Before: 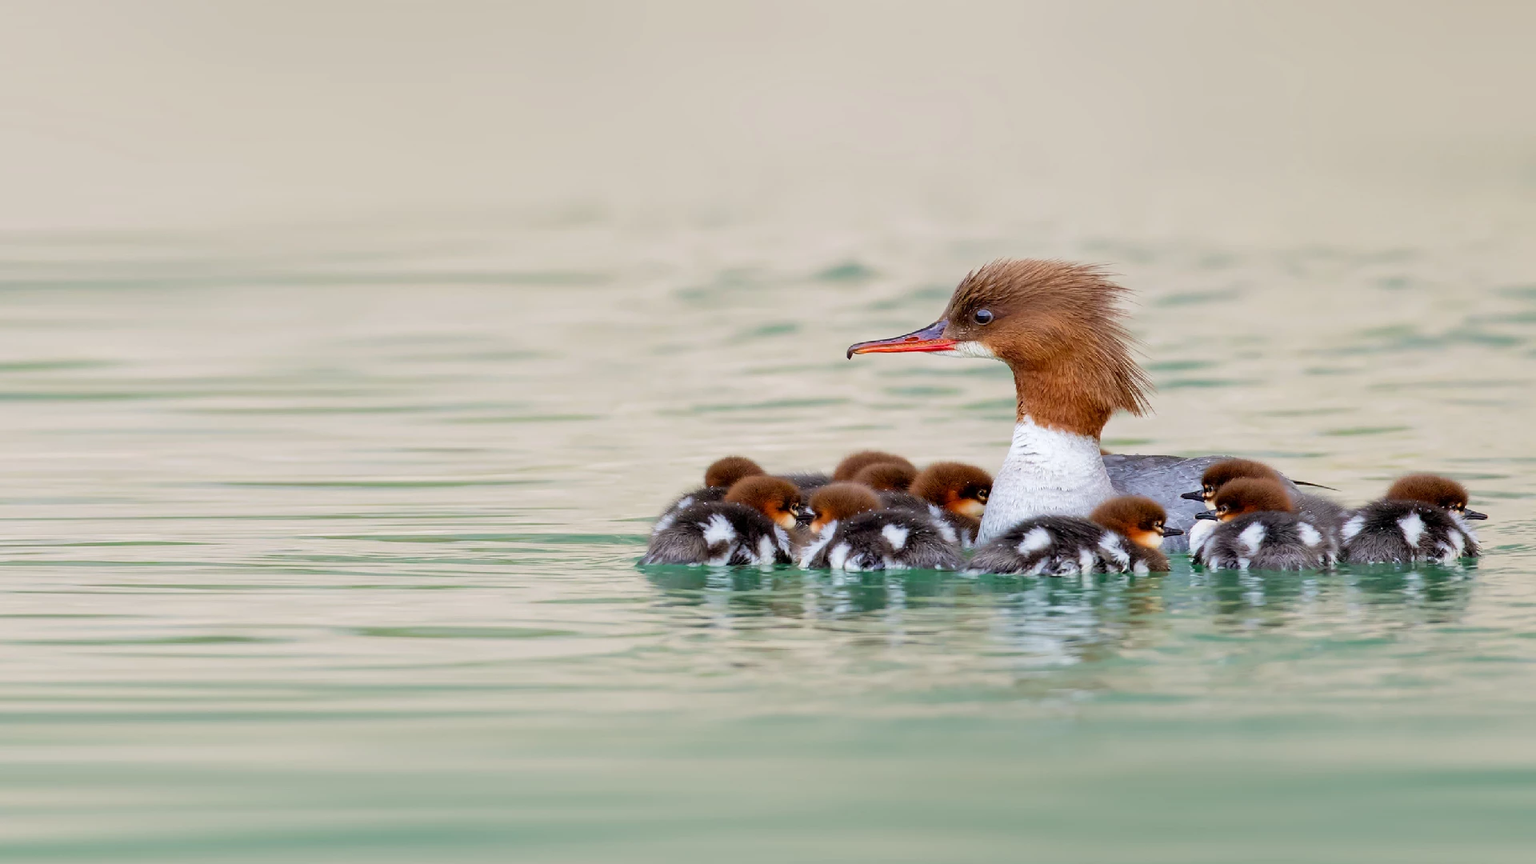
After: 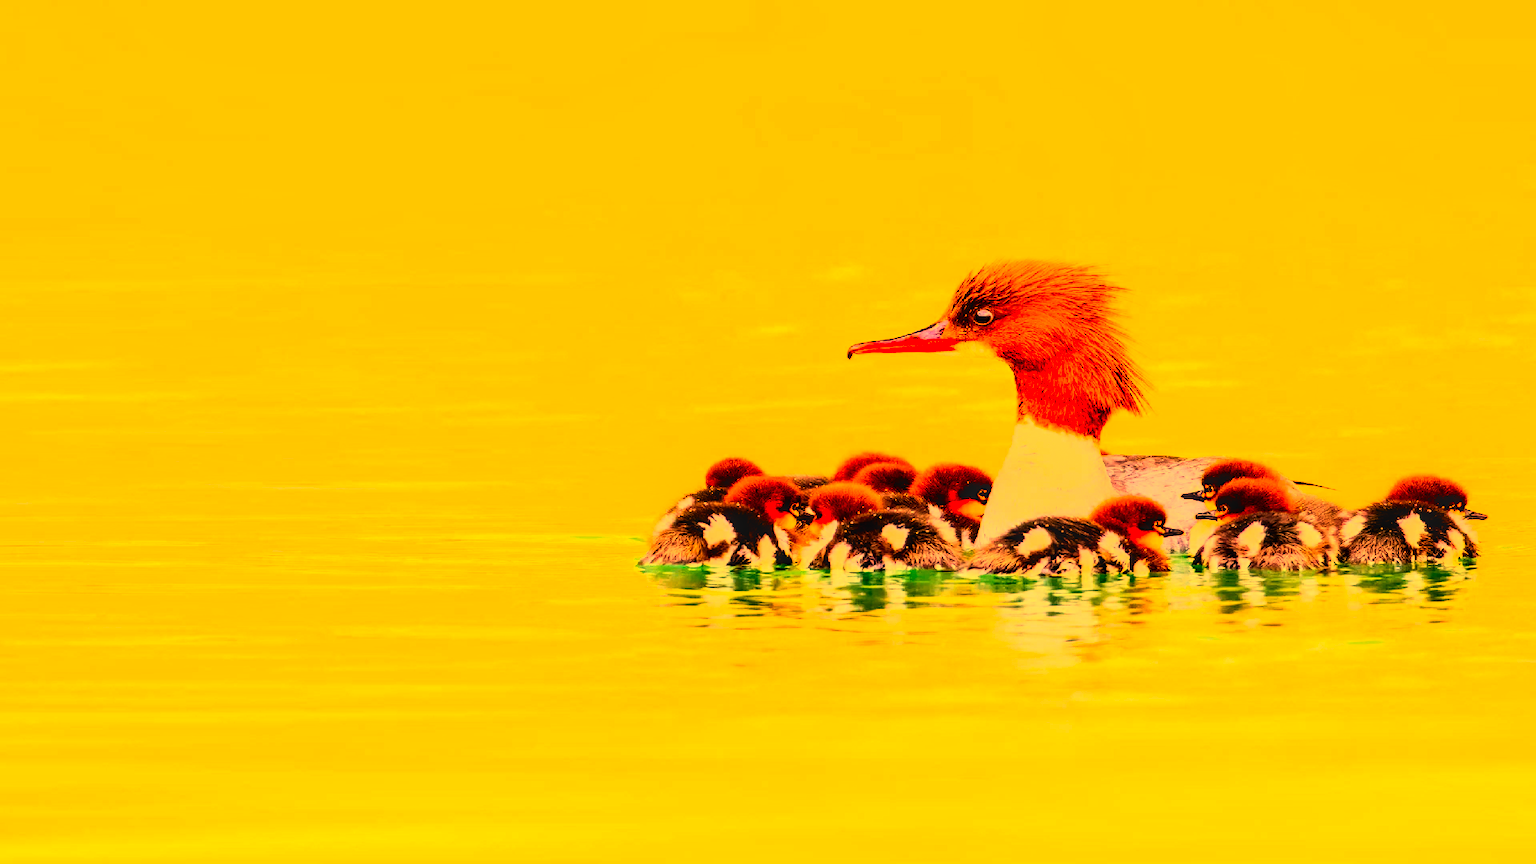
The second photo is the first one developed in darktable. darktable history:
rgb curve: curves: ch0 [(0, 0) (0.21, 0.15) (0.24, 0.21) (0.5, 0.75) (0.75, 0.96) (0.89, 0.99) (1, 1)]; ch1 [(0, 0.02) (0.21, 0.13) (0.25, 0.2) (0.5, 0.67) (0.75, 0.9) (0.89, 0.97) (1, 1)]; ch2 [(0, 0.02) (0.21, 0.13) (0.25, 0.2) (0.5, 0.67) (0.75, 0.9) (0.89, 0.97) (1, 1)], compensate middle gray true
contrast brightness saturation: contrast 0.12, brightness -0.12, saturation 0.2
exposure: compensate highlight preservation false
tone equalizer: on, module defaults
white balance: red 1.467, blue 0.684
local contrast: on, module defaults
color balance rgb: perceptual saturation grading › global saturation 25%, global vibrance 20%
color correction: saturation 1.11
